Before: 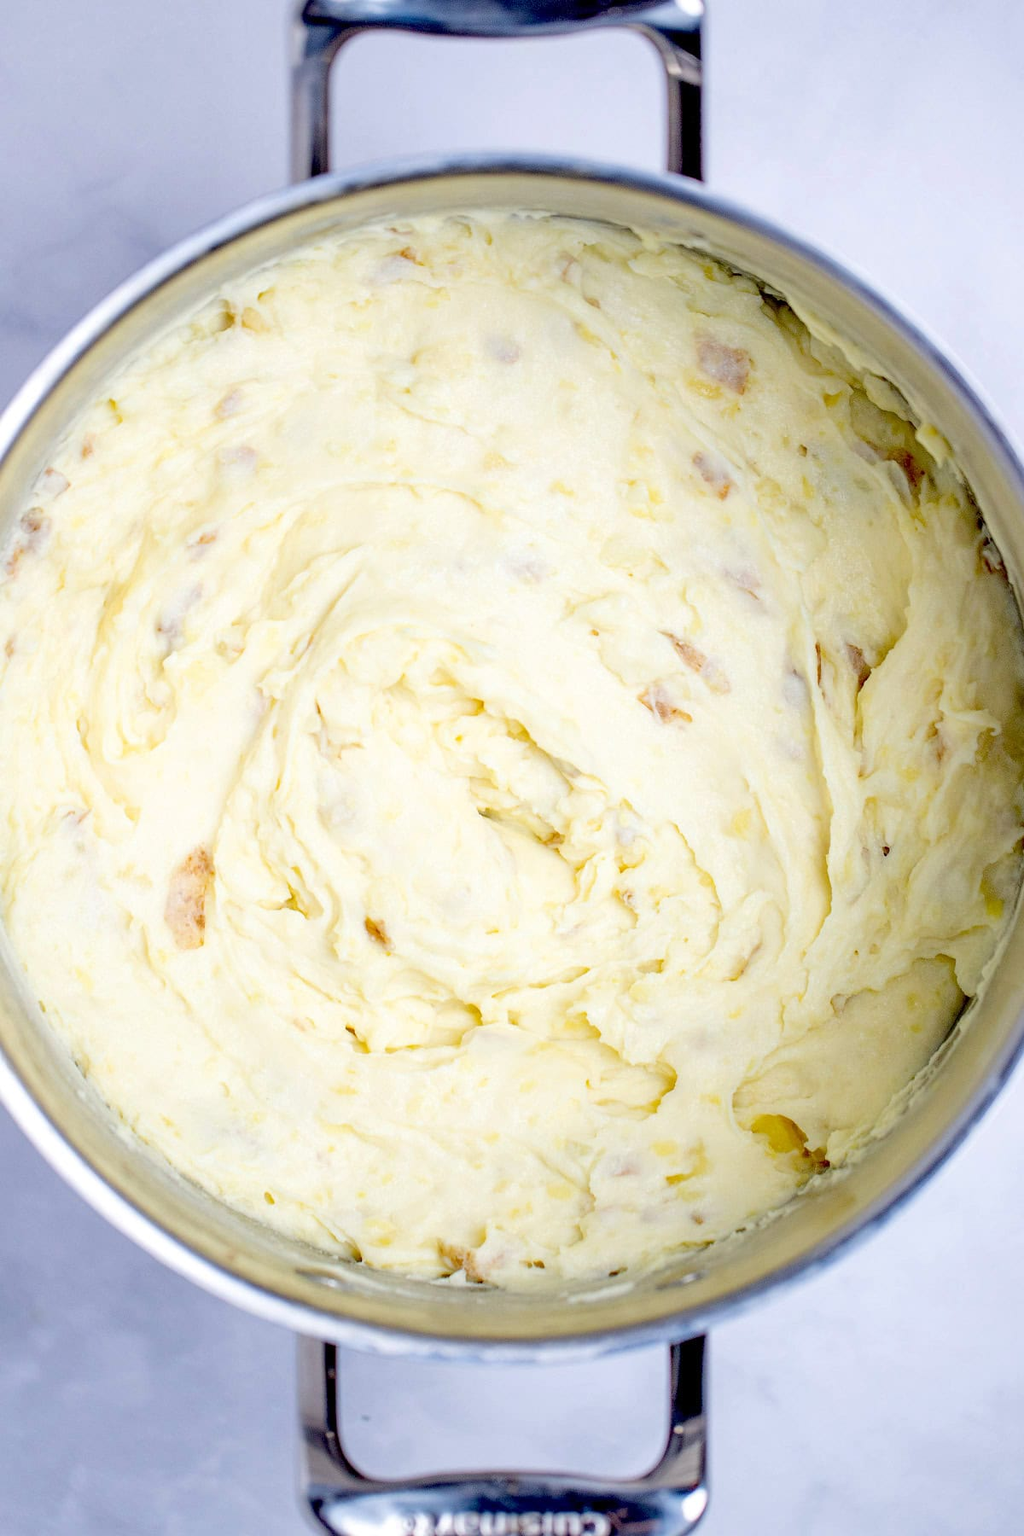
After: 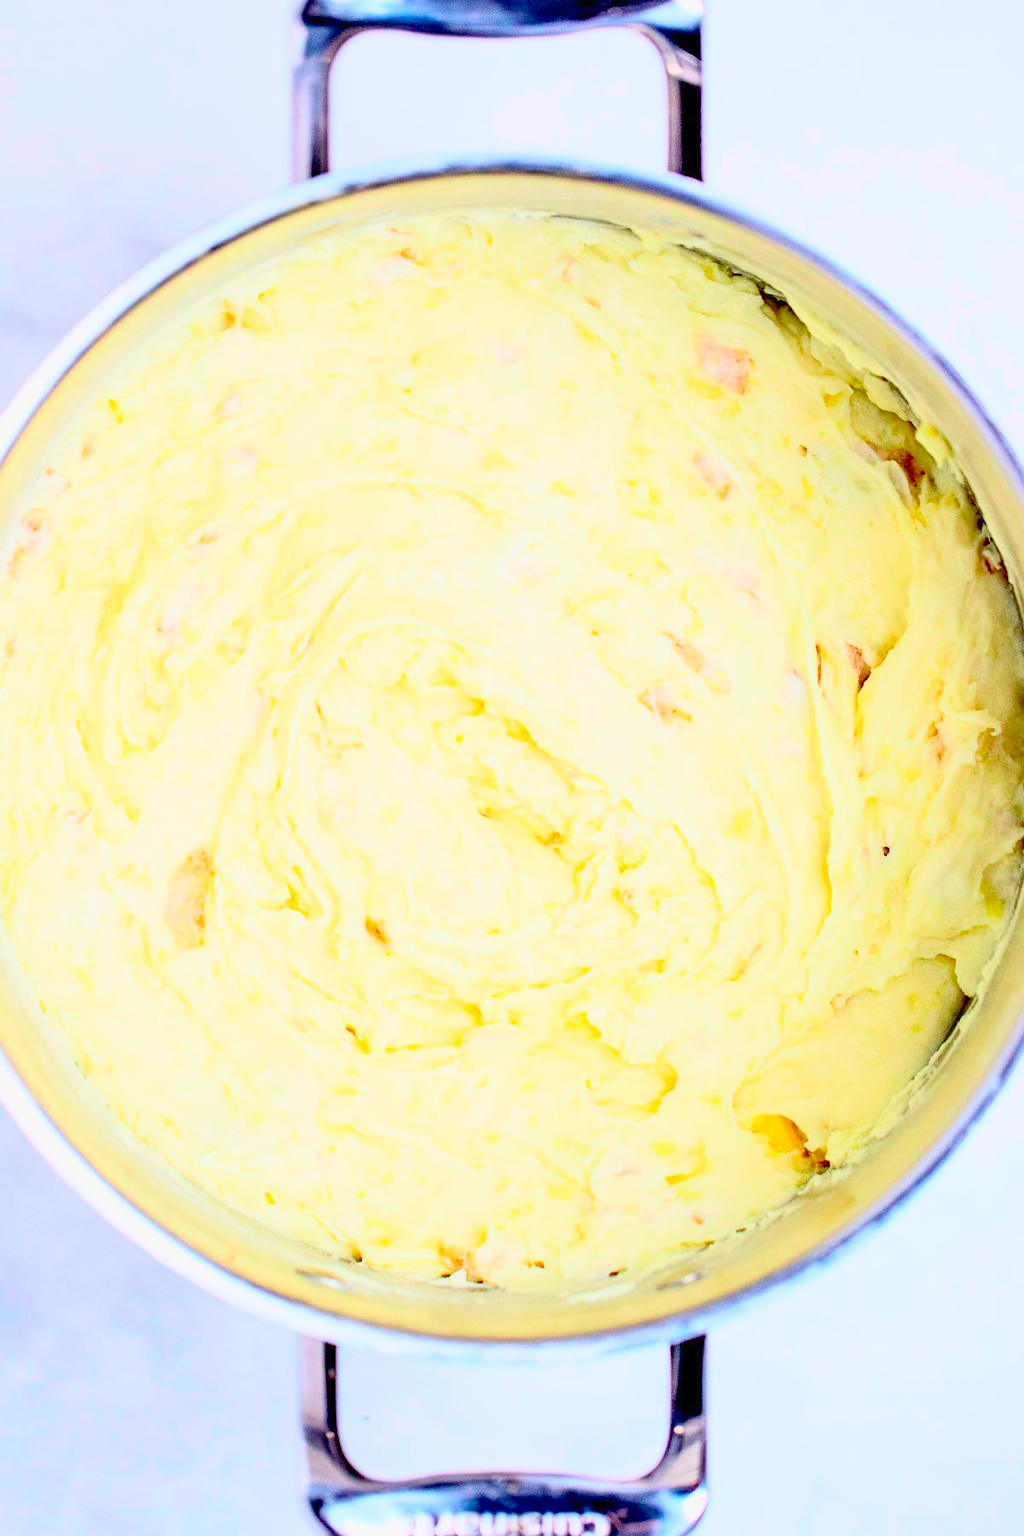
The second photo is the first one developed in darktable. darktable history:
tone curve: curves: ch0 [(0, 0) (0.091, 0.075) (0.409, 0.457) (0.733, 0.82) (0.844, 0.908) (0.909, 0.942) (1, 0.973)]; ch1 [(0, 0) (0.437, 0.404) (0.5, 0.5) (0.529, 0.556) (0.58, 0.606) (0.616, 0.654) (1, 1)]; ch2 [(0, 0) (0.442, 0.415) (0.5, 0.5) (0.535, 0.557) (0.585, 0.62) (1, 1)], color space Lab, independent channels, preserve colors none
contrast brightness saturation: contrast 0.24, brightness 0.26, saturation 0.39
